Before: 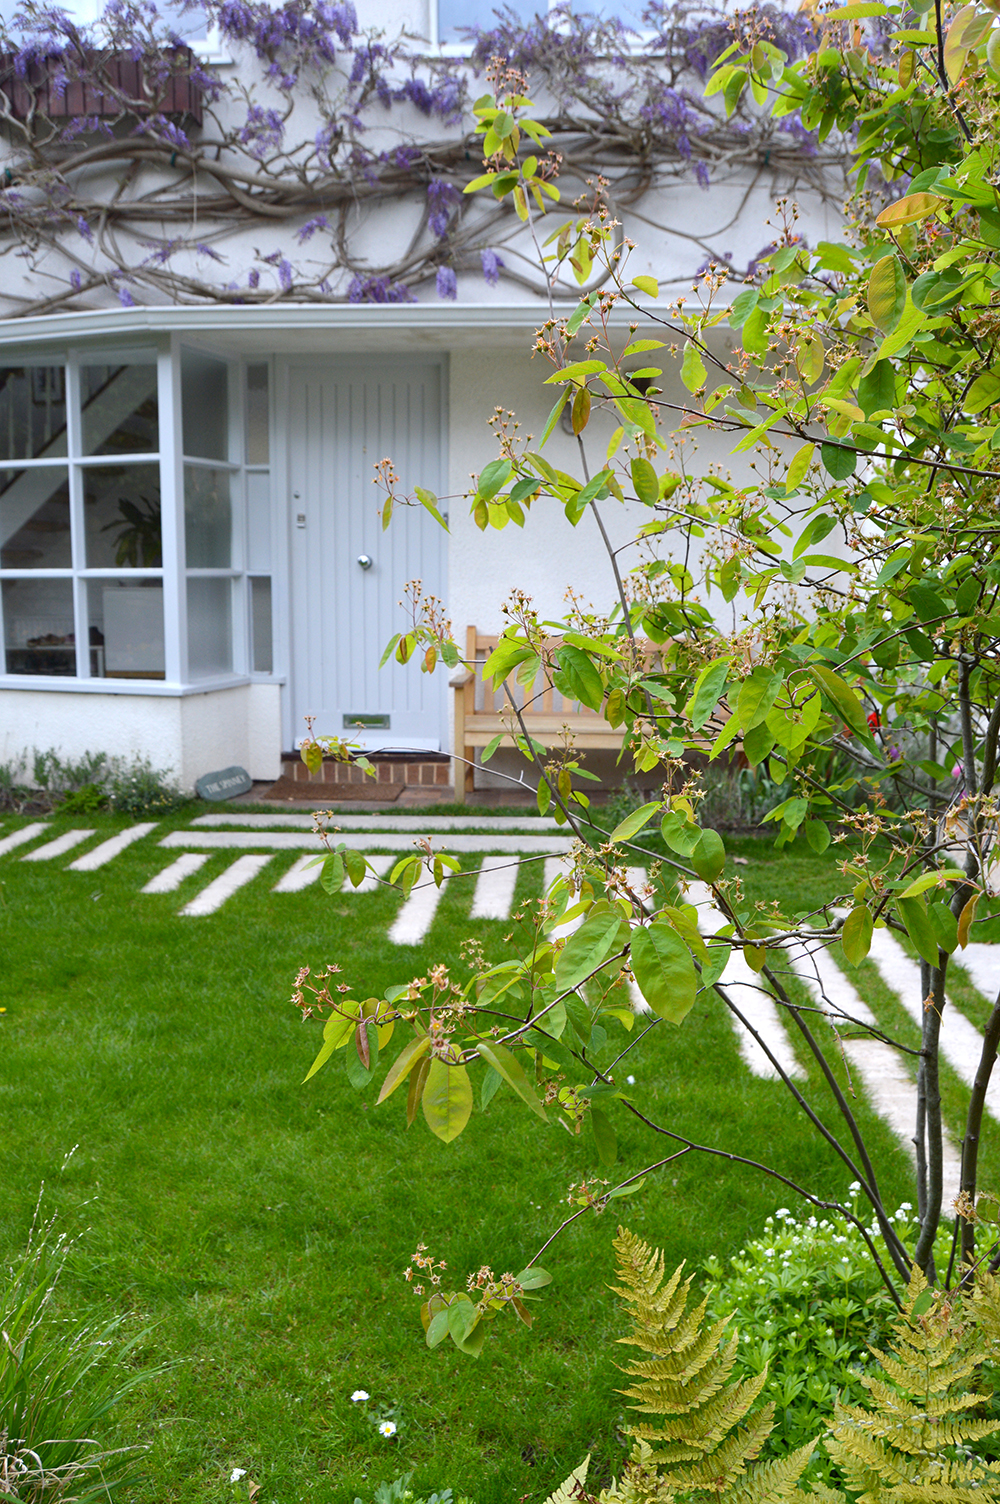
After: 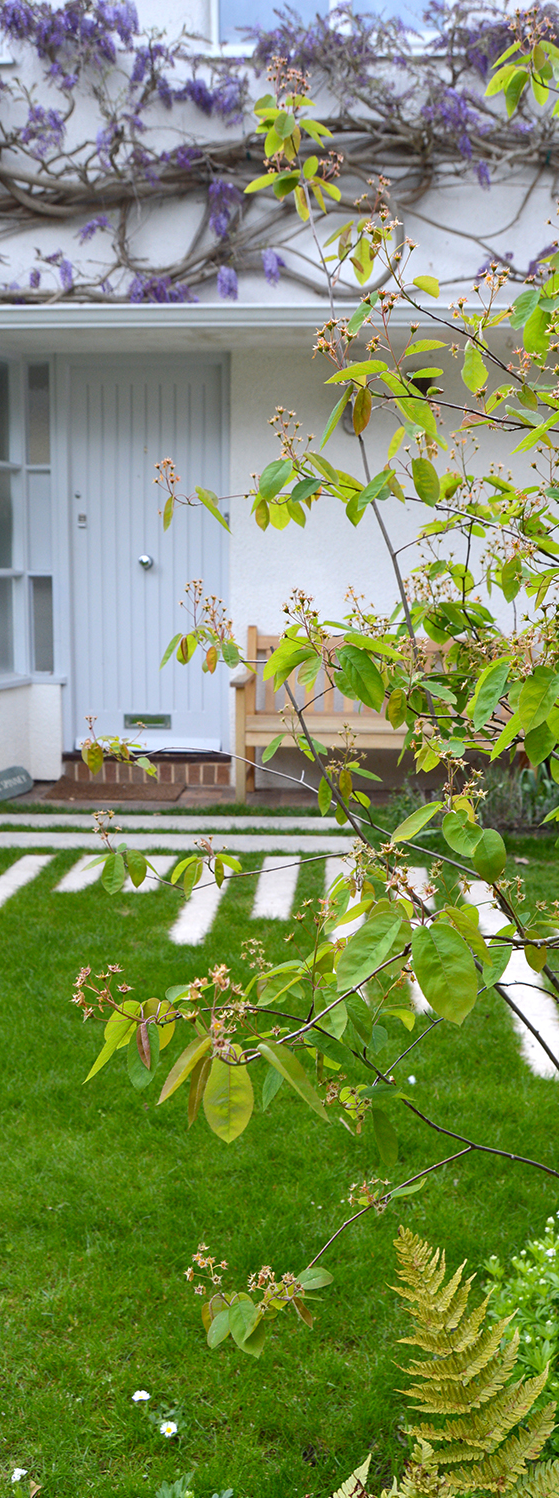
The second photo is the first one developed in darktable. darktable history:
crop: left 21.991%, right 22.042%, bottom 0.014%
